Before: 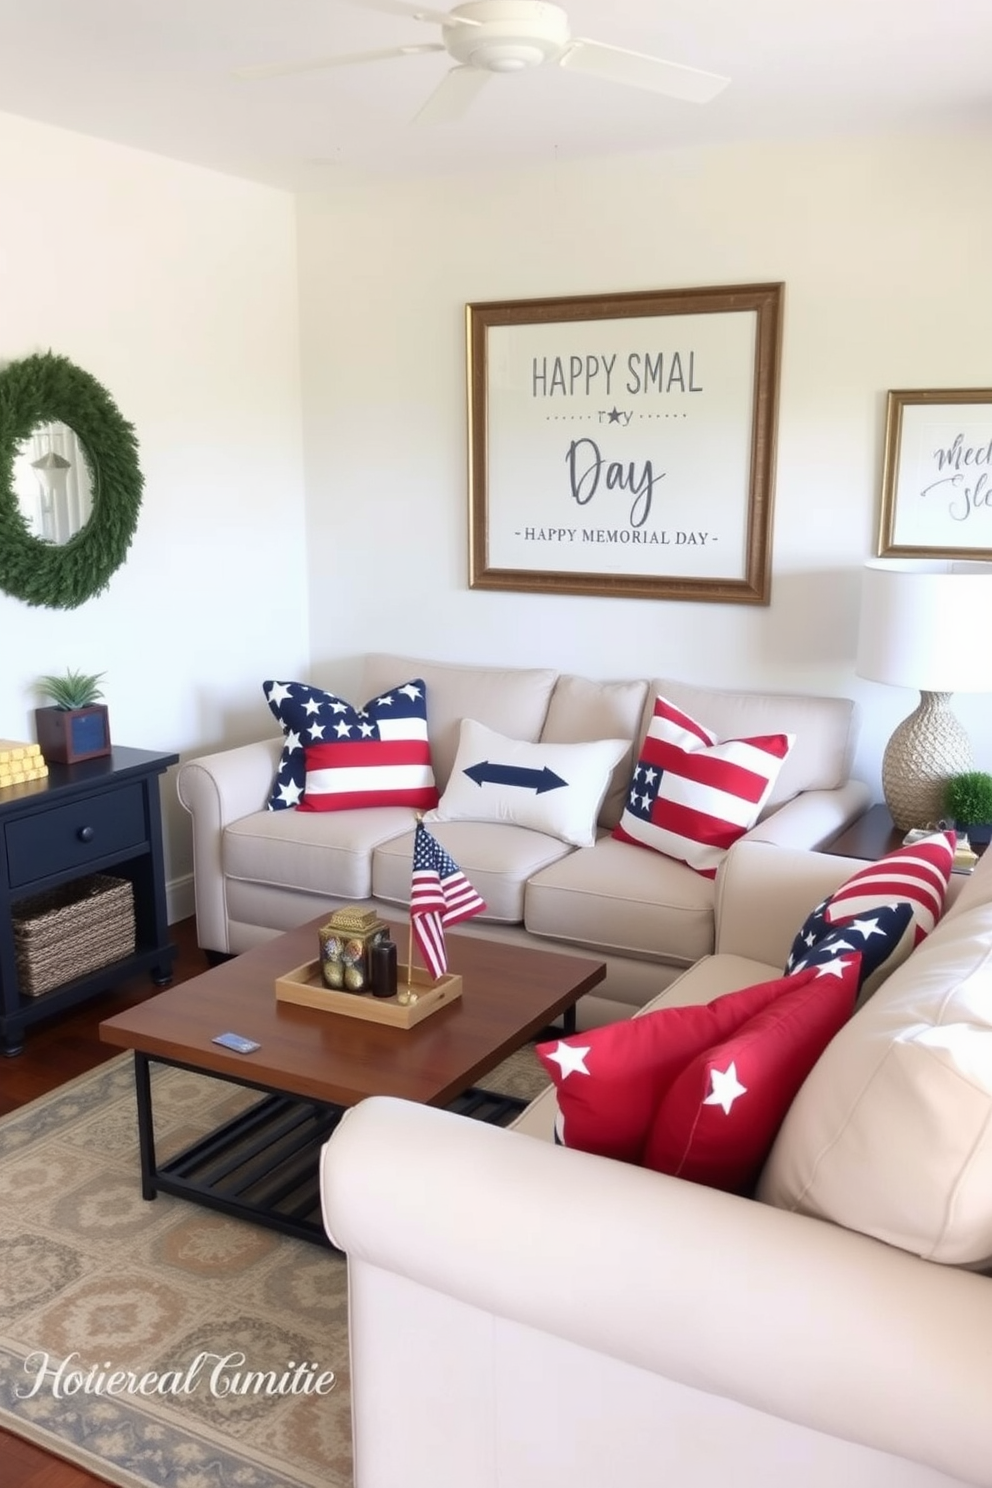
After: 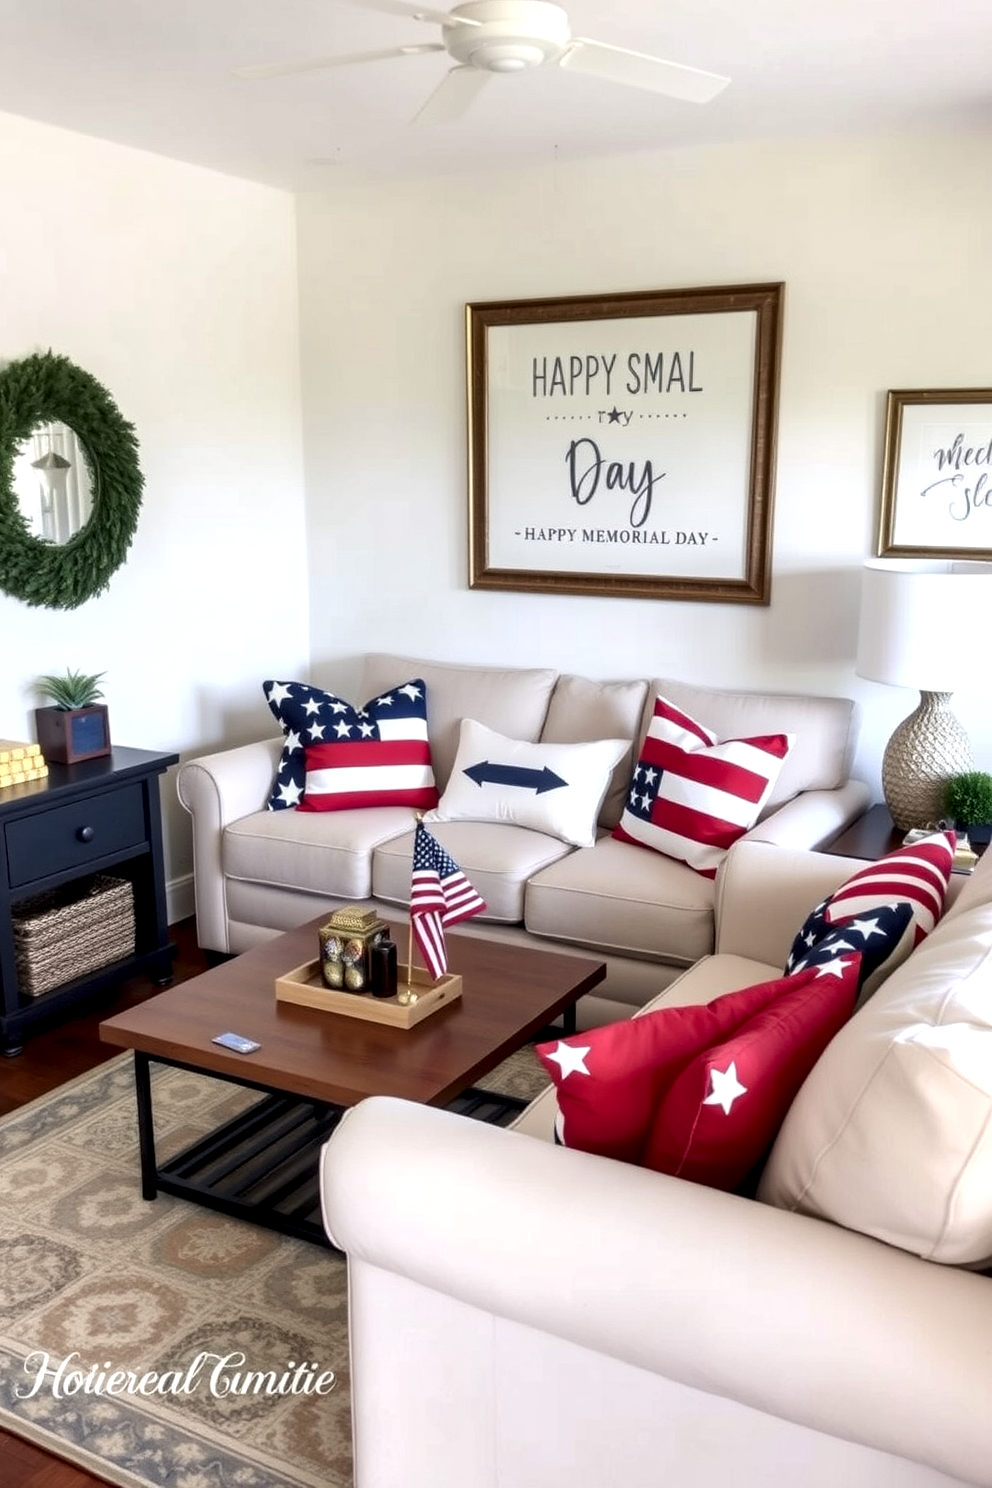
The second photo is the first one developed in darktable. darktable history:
local contrast: highlights 64%, shadows 54%, detail 169%, midtone range 0.508
